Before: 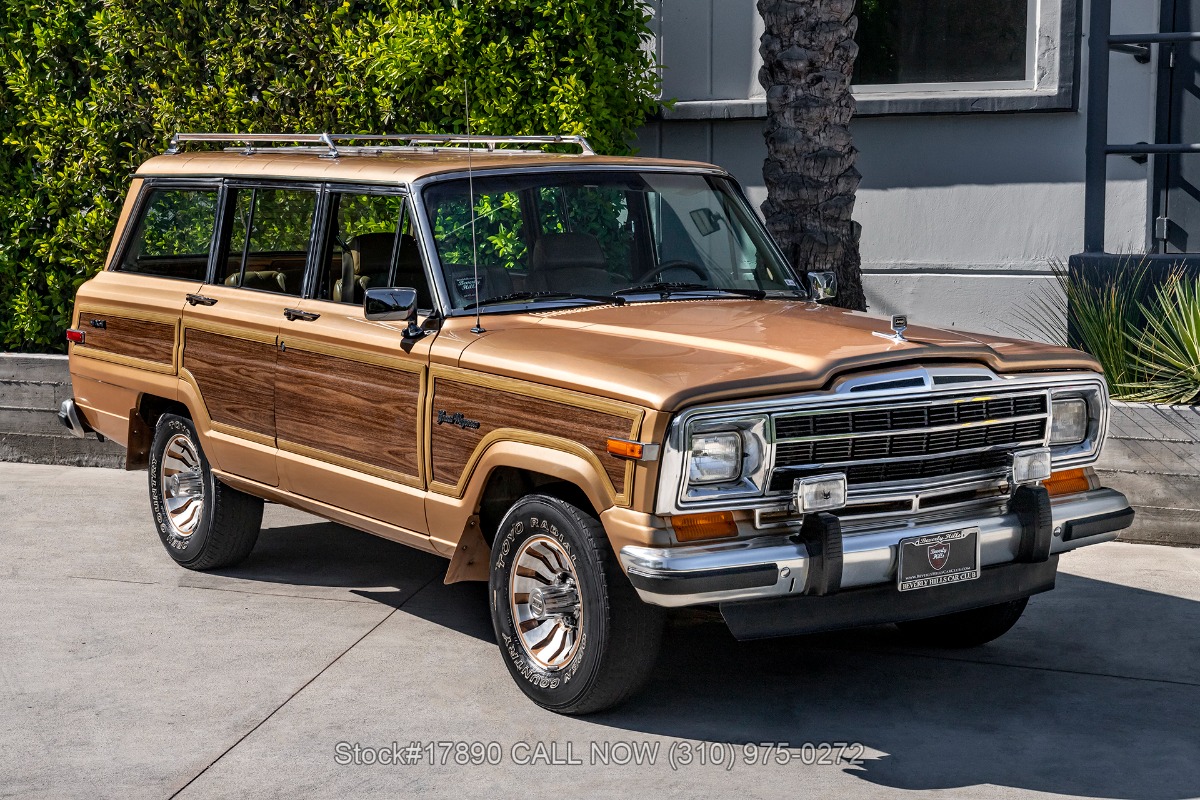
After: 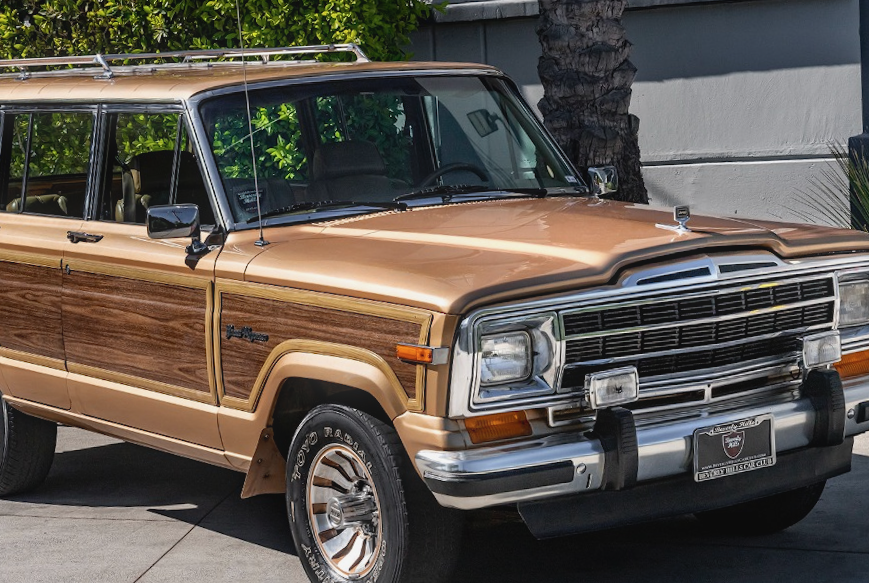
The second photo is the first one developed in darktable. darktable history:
bloom: size 5%, threshold 95%, strength 15%
rotate and perspective: rotation -3°, crop left 0.031, crop right 0.968, crop top 0.07, crop bottom 0.93
contrast brightness saturation: contrast -0.08, brightness -0.04, saturation -0.11
crop: left 16.768%, top 8.653%, right 8.362%, bottom 12.485%
